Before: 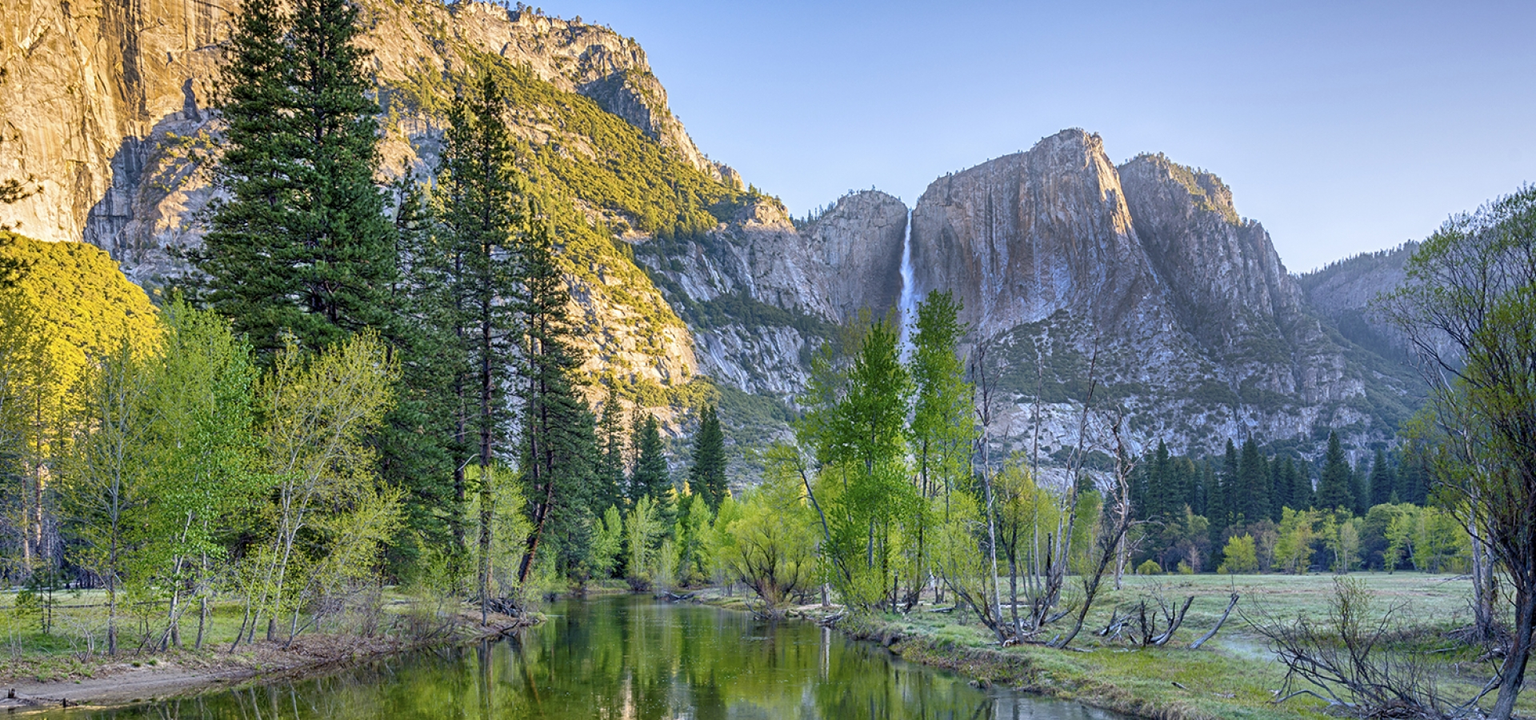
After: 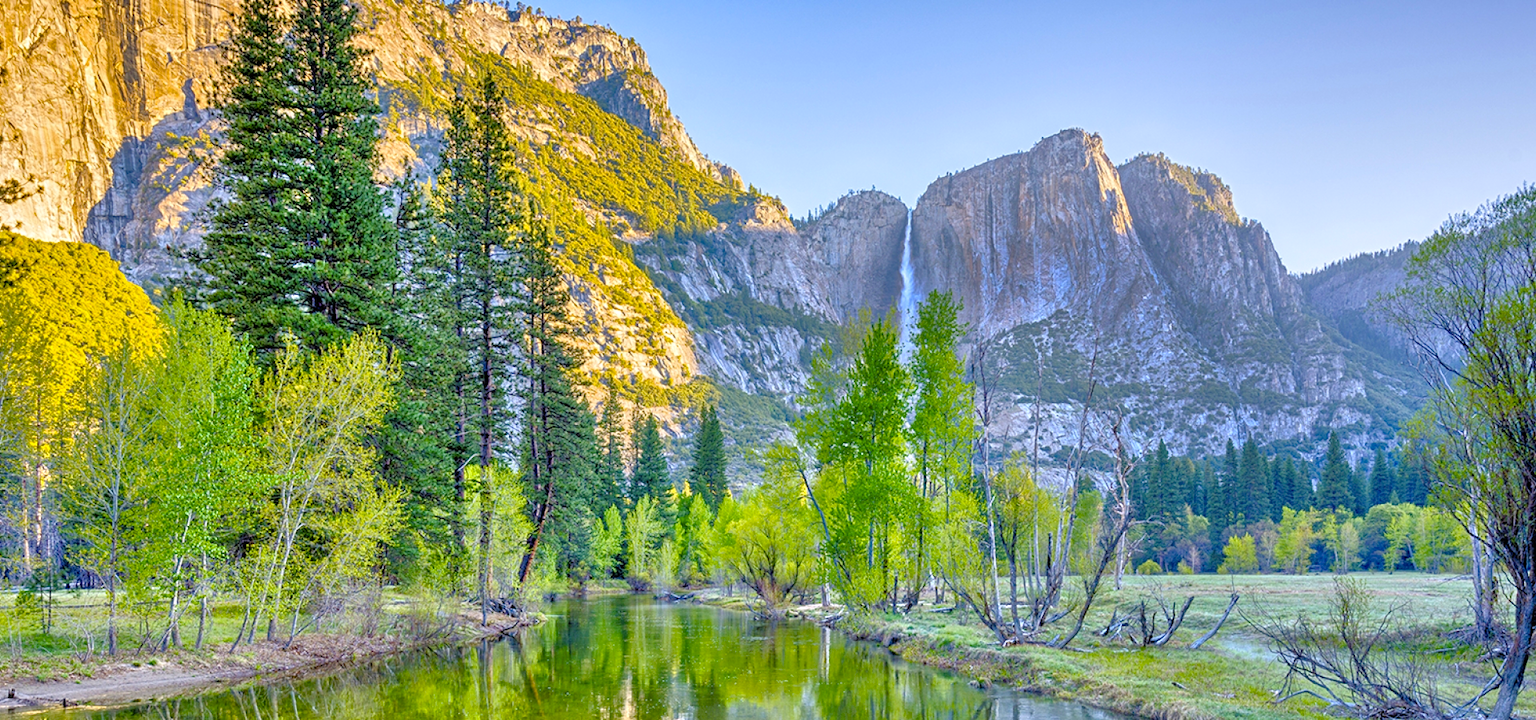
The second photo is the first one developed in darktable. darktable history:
color balance rgb: perceptual saturation grading › global saturation 20%, perceptual saturation grading › highlights 2.68%, perceptual saturation grading › shadows 50%
tone equalizer: -7 EV 0.15 EV, -6 EV 0.6 EV, -5 EV 1.15 EV, -4 EV 1.33 EV, -3 EV 1.15 EV, -2 EV 0.6 EV, -1 EV 0.15 EV, mask exposure compensation -0.5 EV
